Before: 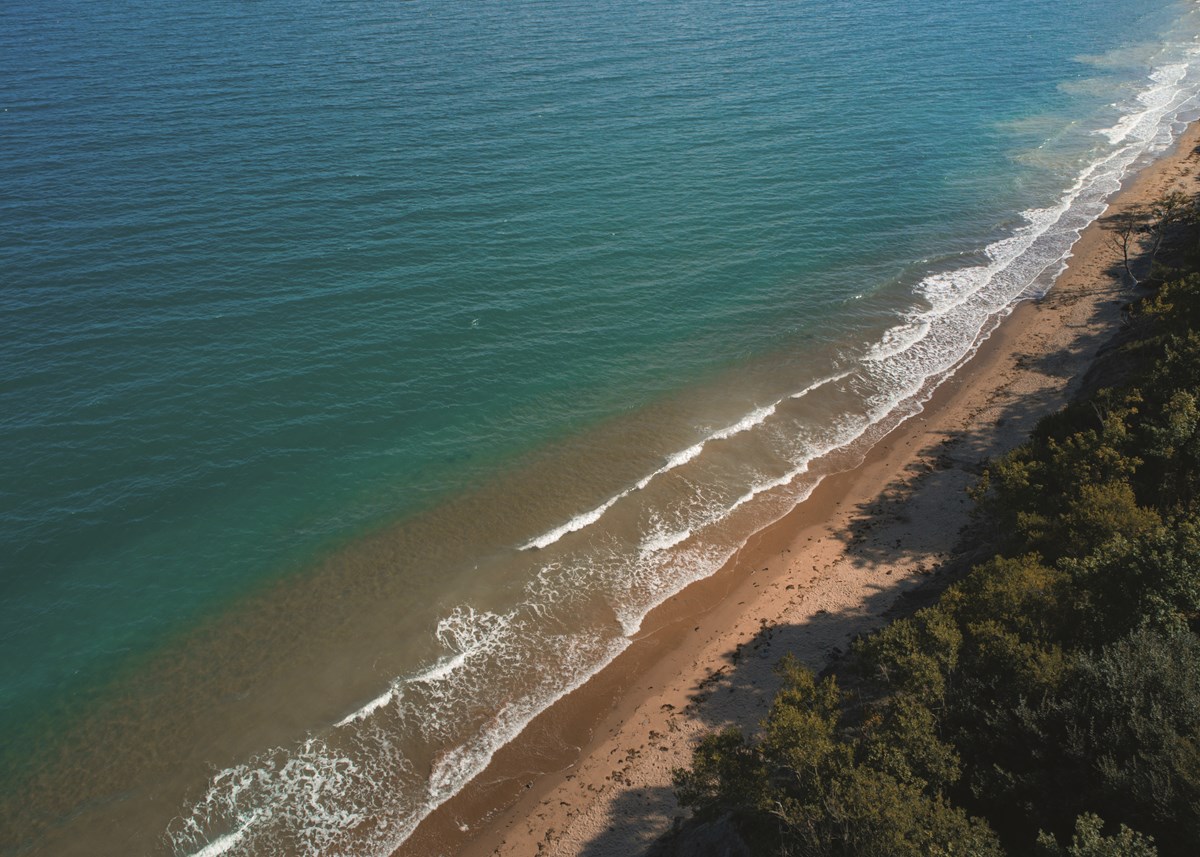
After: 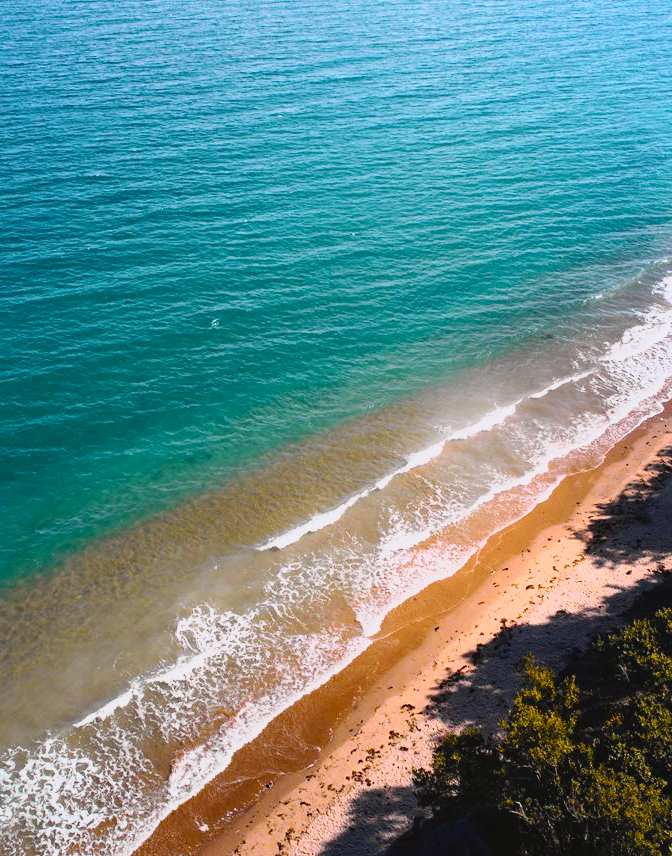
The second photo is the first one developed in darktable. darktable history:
base curve: curves: ch0 [(0, 0) (0.028, 0.03) (0.121, 0.232) (0.46, 0.748) (0.859, 0.968) (1, 1)], preserve colors none
crop: left 21.674%, right 22.086%
white balance: red 1.004, blue 1.096
tone curve: curves: ch0 [(0, 0.023) (0.132, 0.075) (0.256, 0.2) (0.463, 0.494) (0.699, 0.816) (0.813, 0.898) (1, 0.943)]; ch1 [(0, 0) (0.32, 0.306) (0.441, 0.41) (0.476, 0.466) (0.498, 0.5) (0.518, 0.519) (0.546, 0.571) (0.604, 0.651) (0.733, 0.817) (1, 1)]; ch2 [(0, 0) (0.312, 0.313) (0.431, 0.425) (0.483, 0.477) (0.503, 0.503) (0.526, 0.507) (0.564, 0.575) (0.614, 0.695) (0.713, 0.767) (0.985, 0.966)], color space Lab, independent channels
exposure: black level correction 0.001, exposure -0.2 EV, compensate highlight preservation false
